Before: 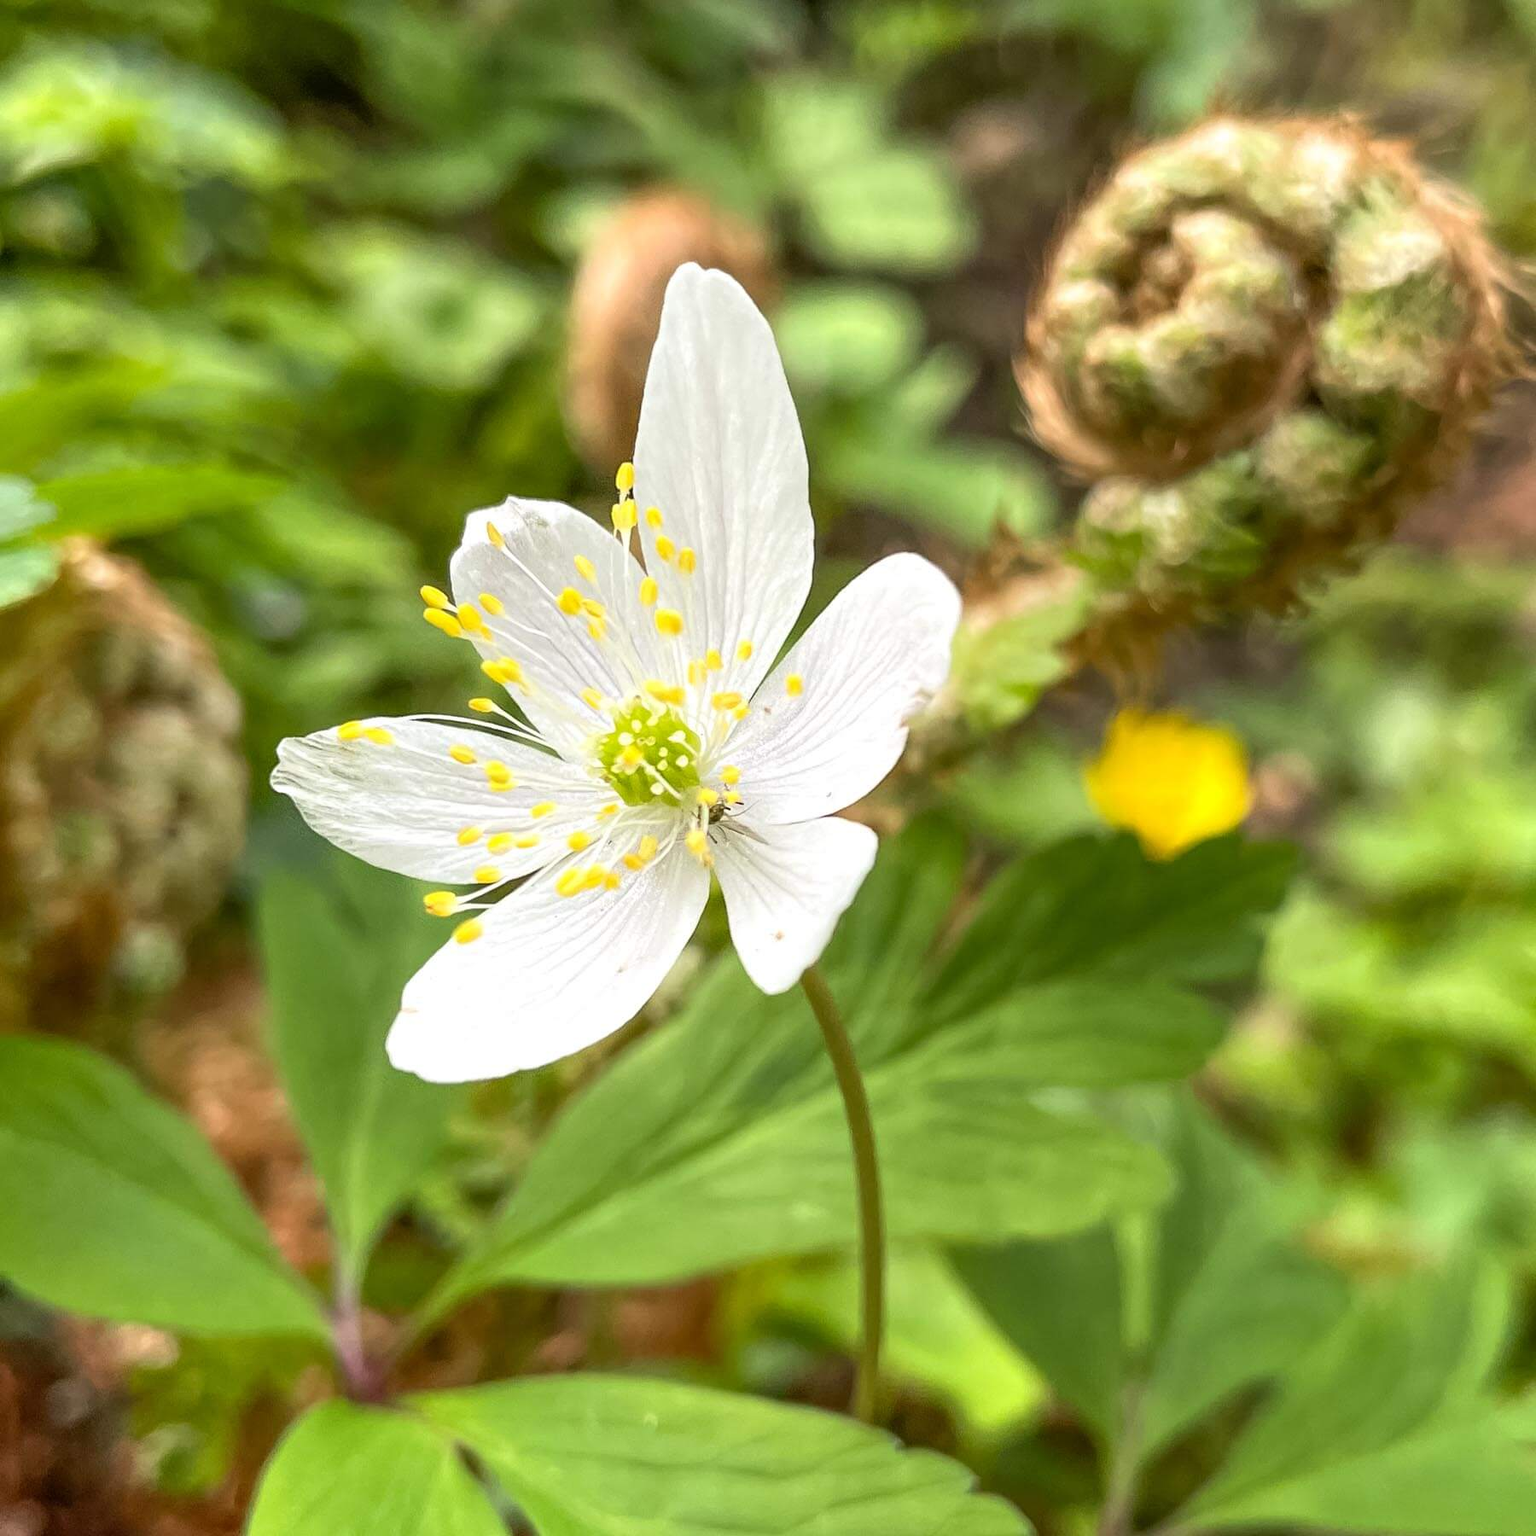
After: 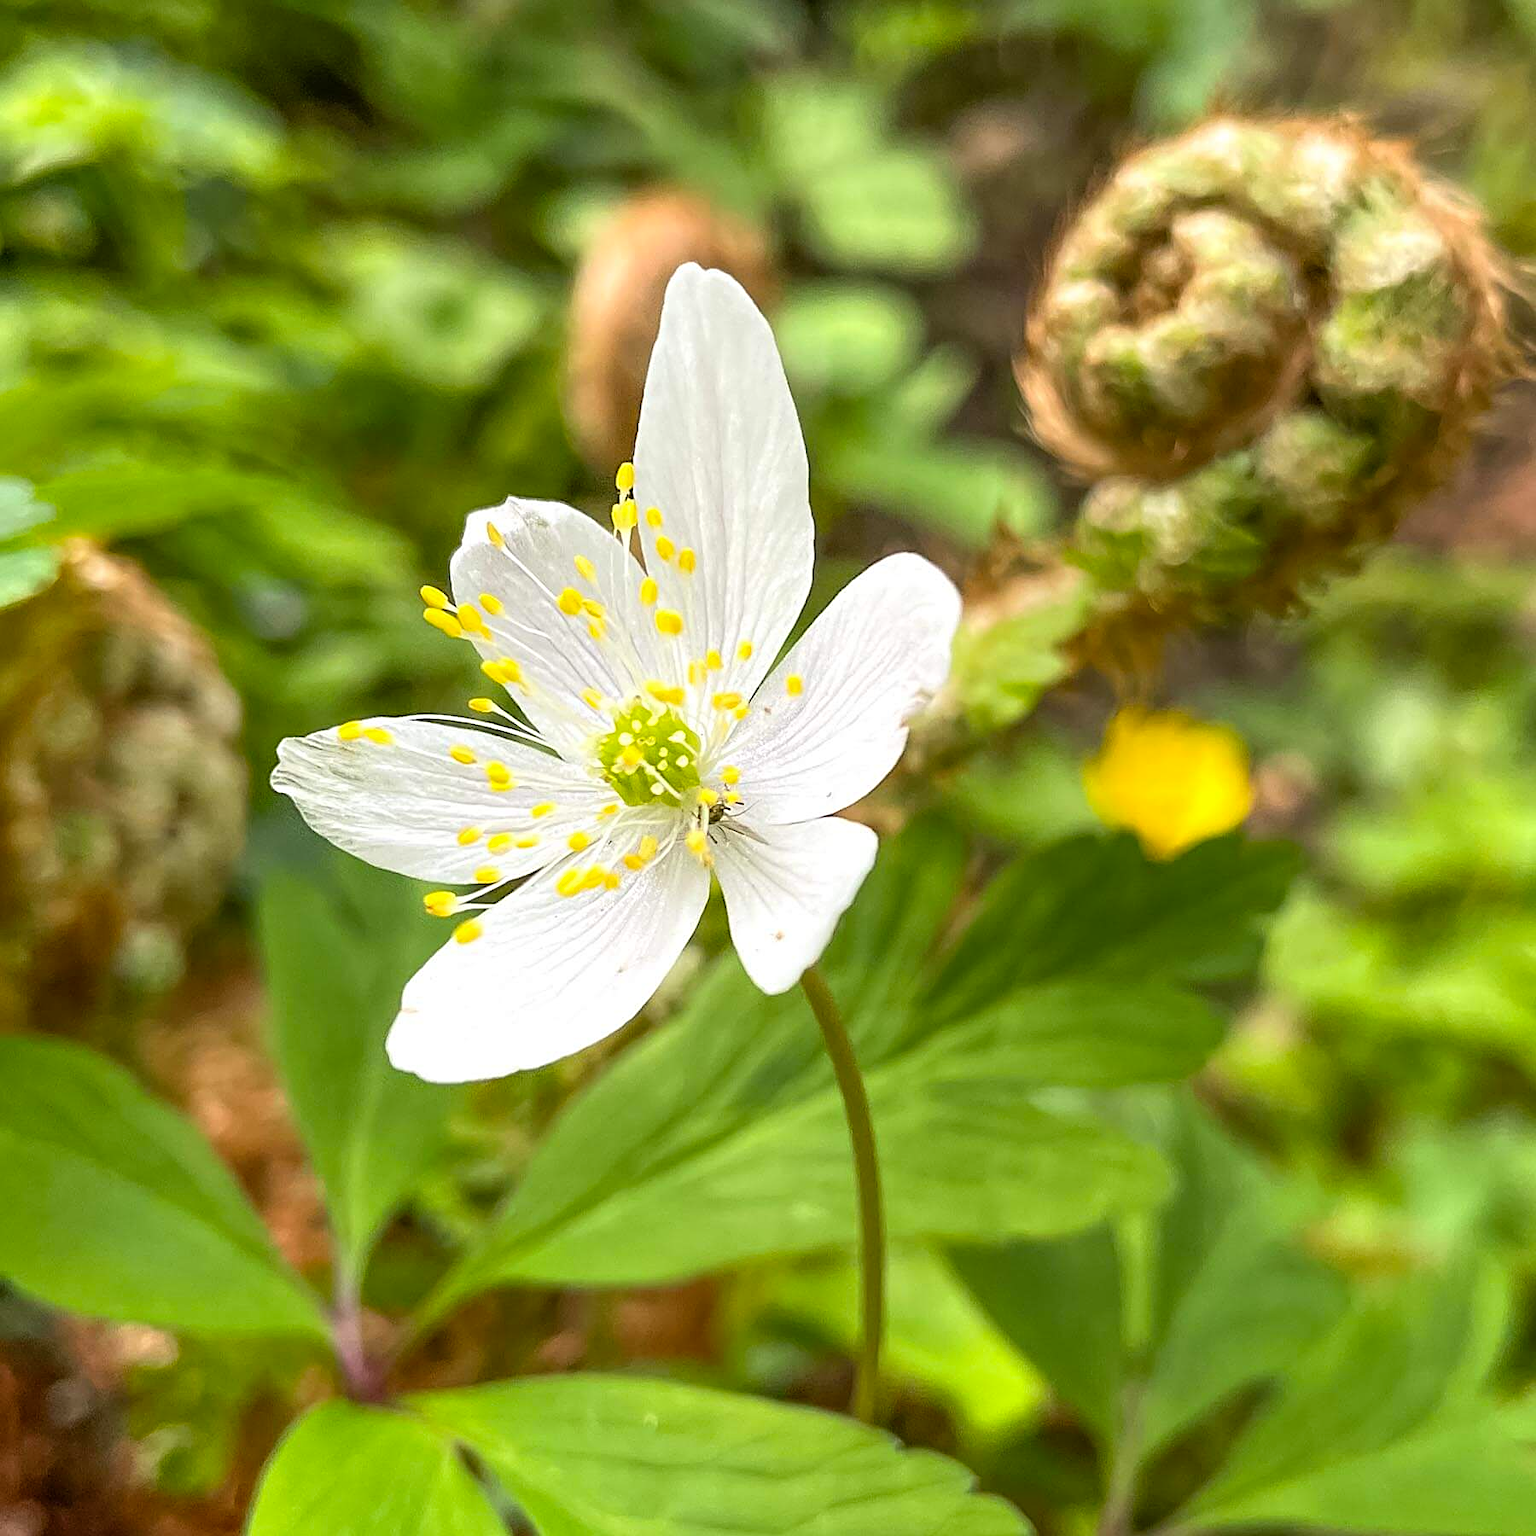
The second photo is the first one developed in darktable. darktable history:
color balance rgb: perceptual saturation grading › global saturation 10%, global vibrance 10%
sharpen: on, module defaults
